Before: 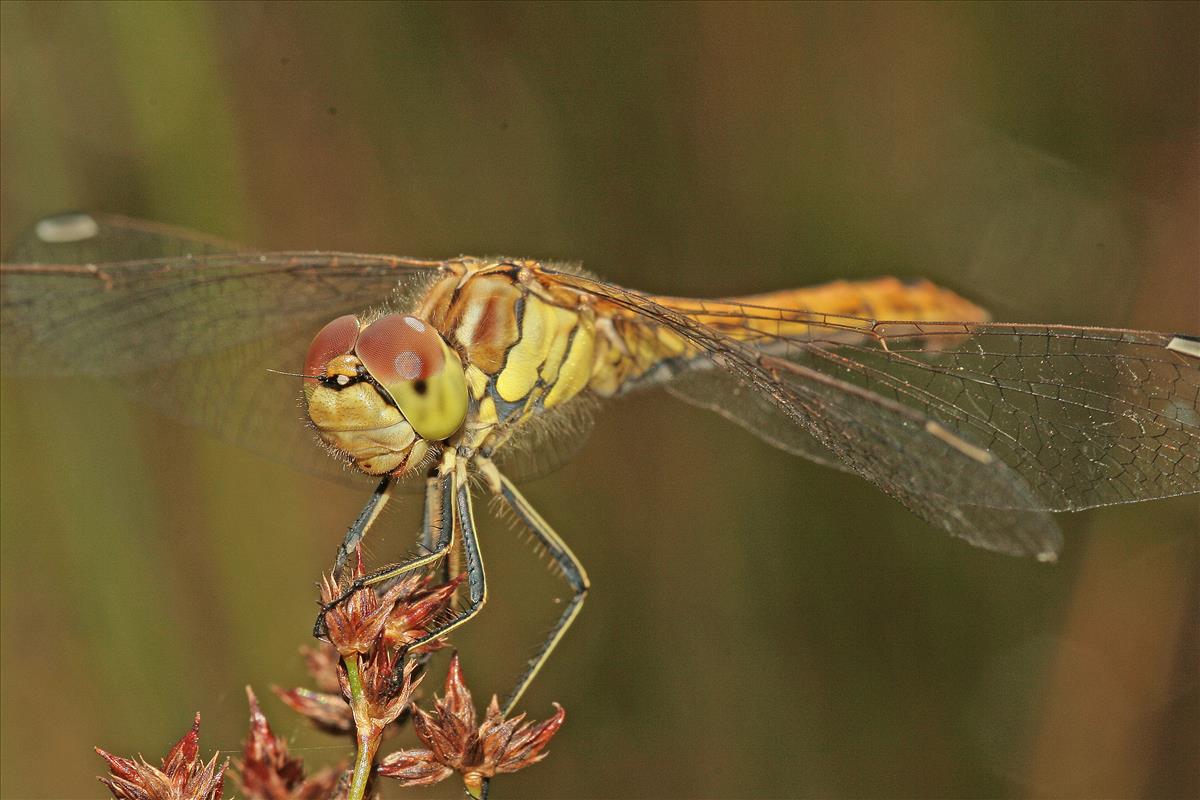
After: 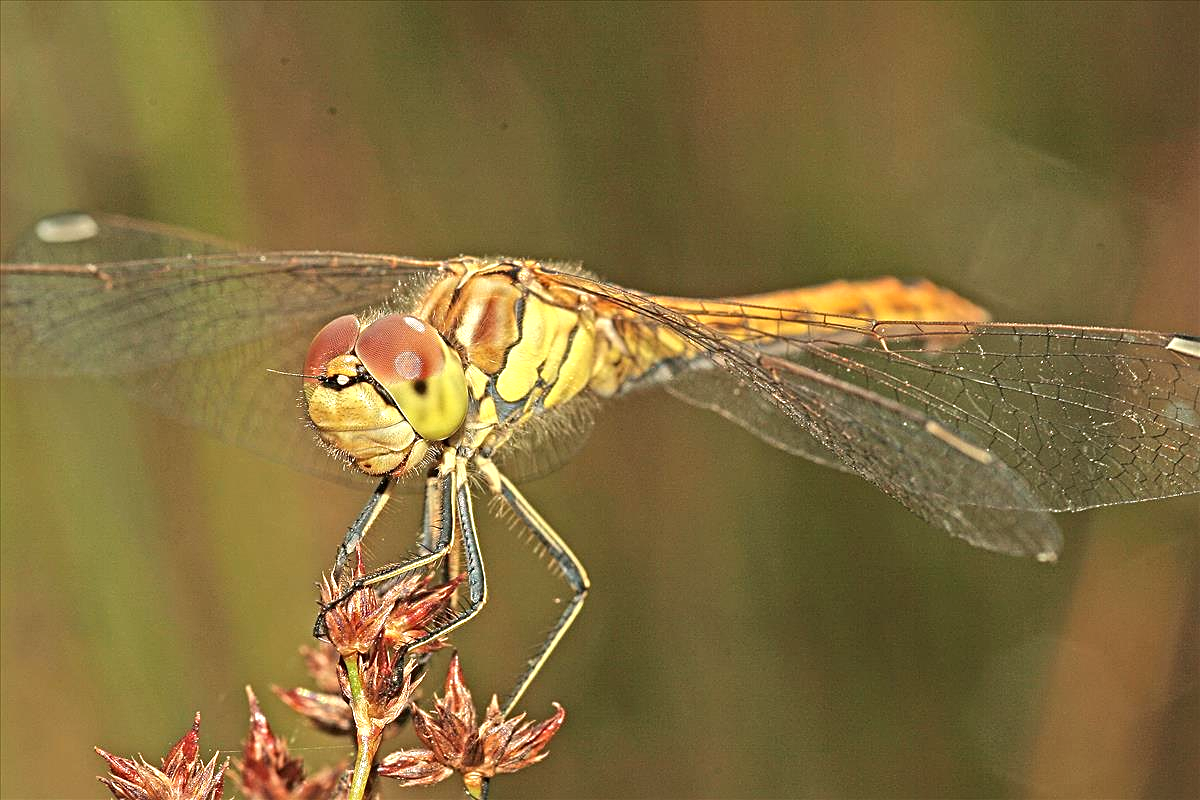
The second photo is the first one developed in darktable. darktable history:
exposure: black level correction 0, exposure 0.7 EV, compensate exposure bias true, compensate highlight preservation false
sharpen: radius 2.767
